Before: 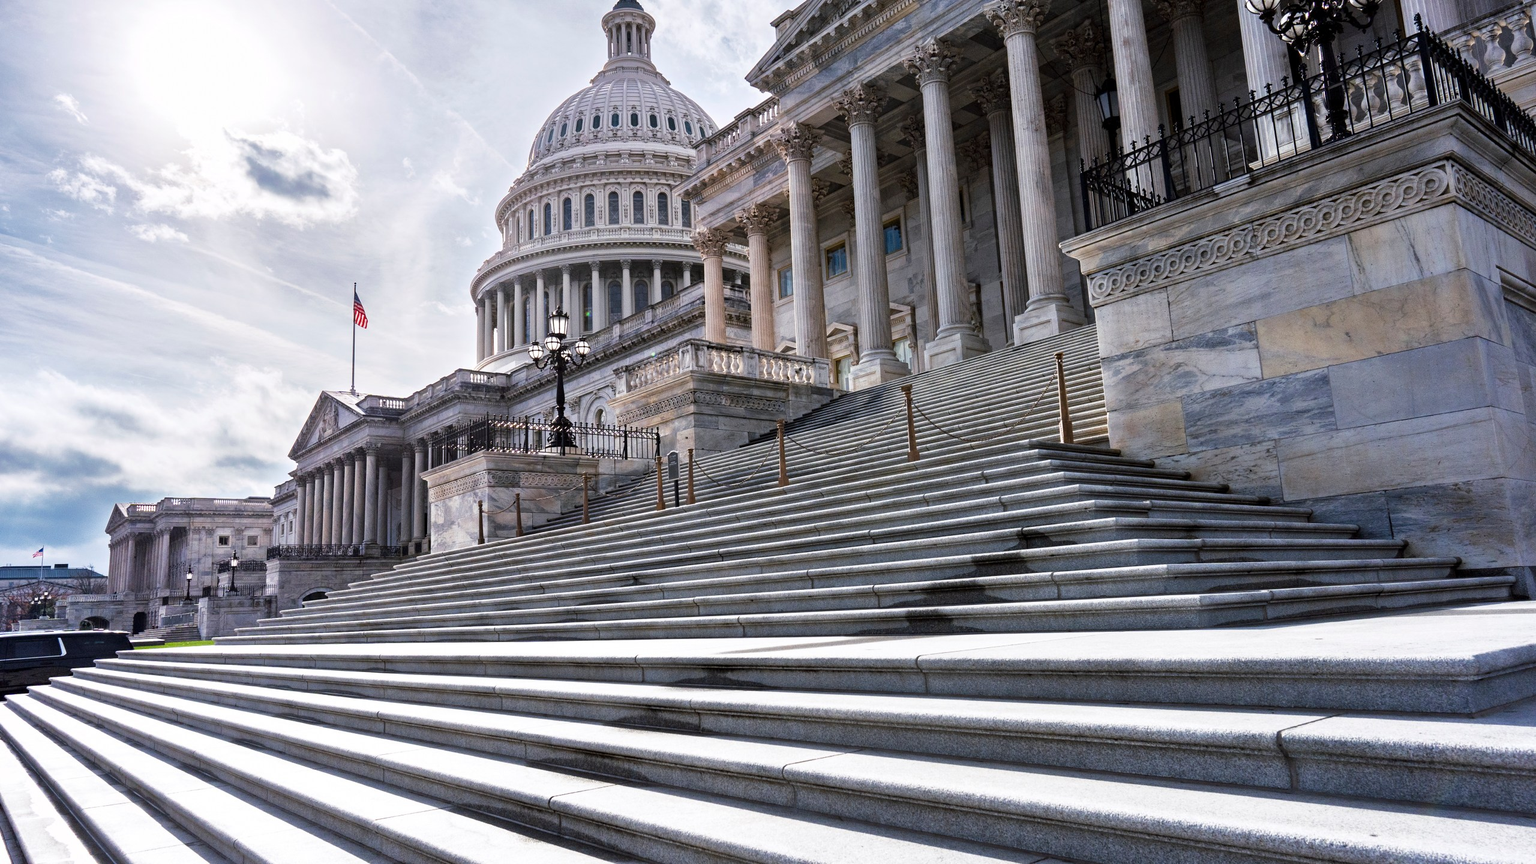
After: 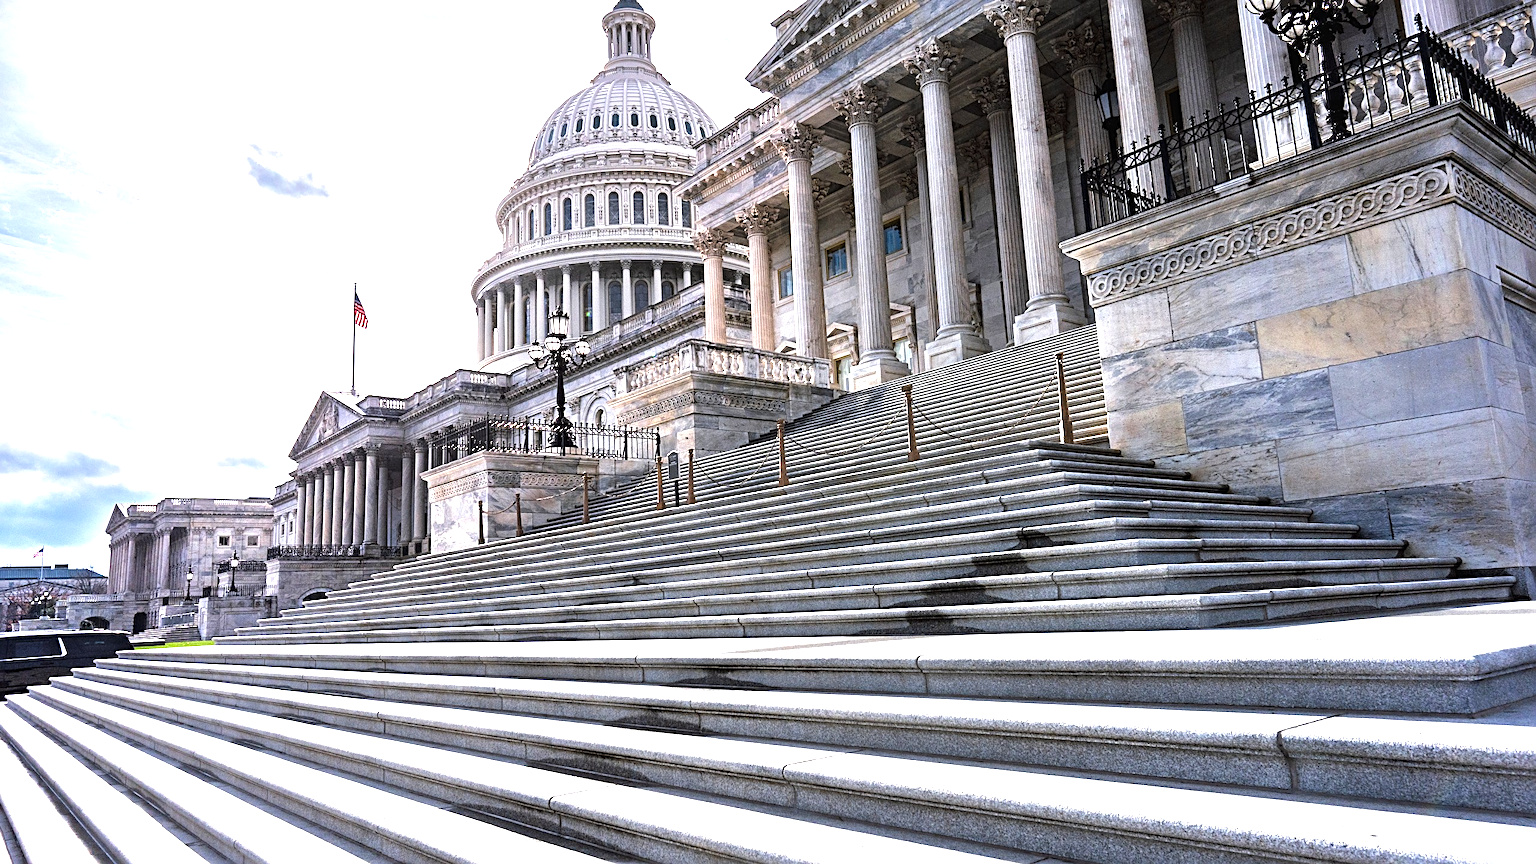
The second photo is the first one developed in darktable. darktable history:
tone equalizer: -8 EV -0.442 EV, -7 EV -0.417 EV, -6 EV -0.325 EV, -5 EV -0.209 EV, -3 EV 0.199 EV, -2 EV 0.336 EV, -1 EV 0.413 EV, +0 EV 0.407 EV
sharpen: radius 3.111
exposure: black level correction -0.002, exposure 0.534 EV, compensate exposure bias true, compensate highlight preservation false
